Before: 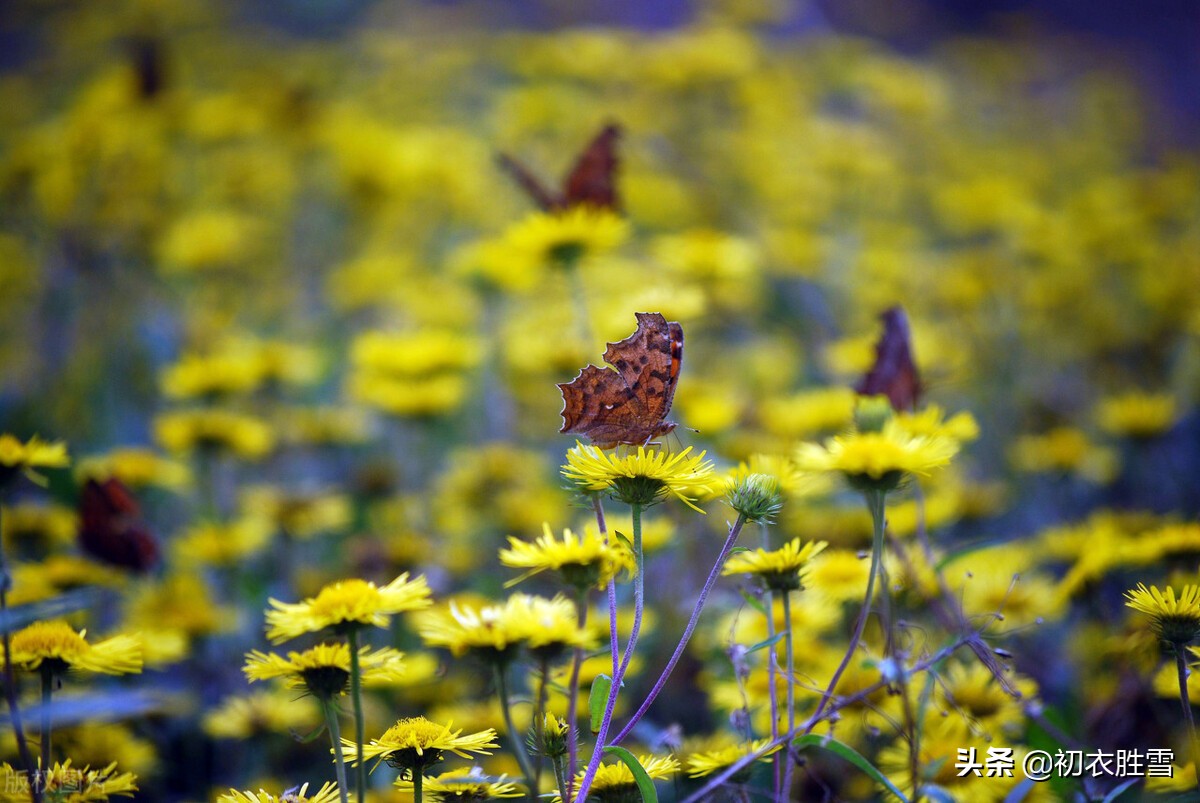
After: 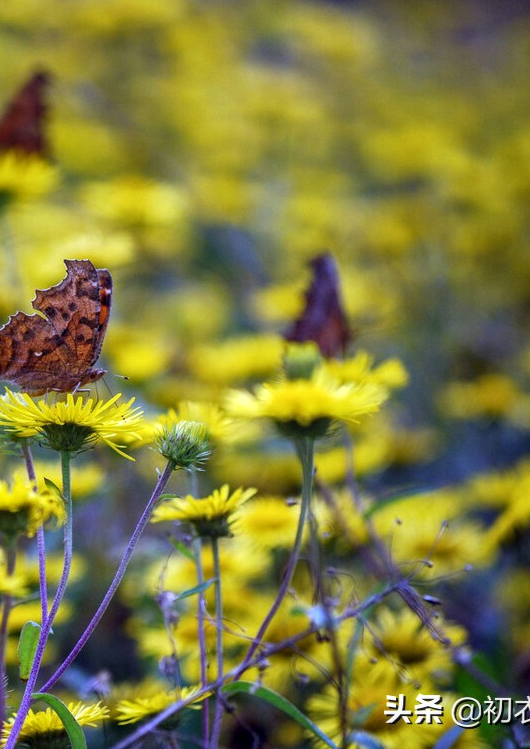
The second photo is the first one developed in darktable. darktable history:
crop: left 47.628%, top 6.643%, right 7.874%
local contrast: on, module defaults
exposure: exposure -0.041 EV, compensate highlight preservation false
